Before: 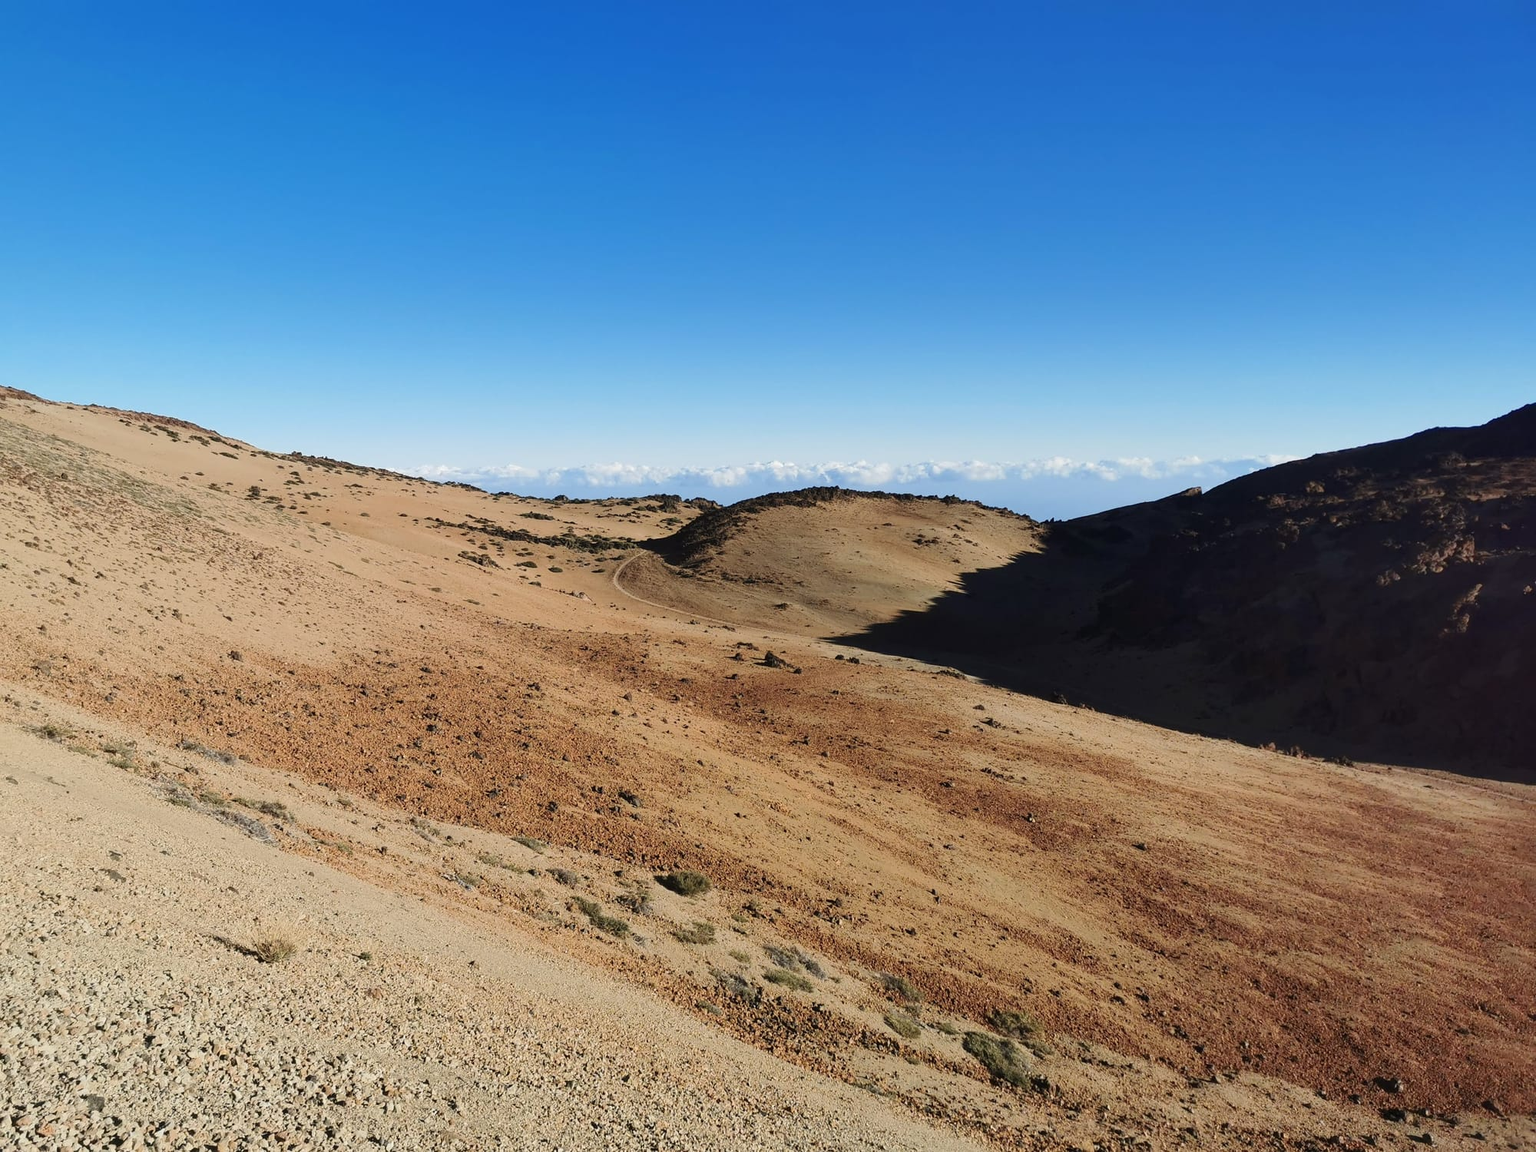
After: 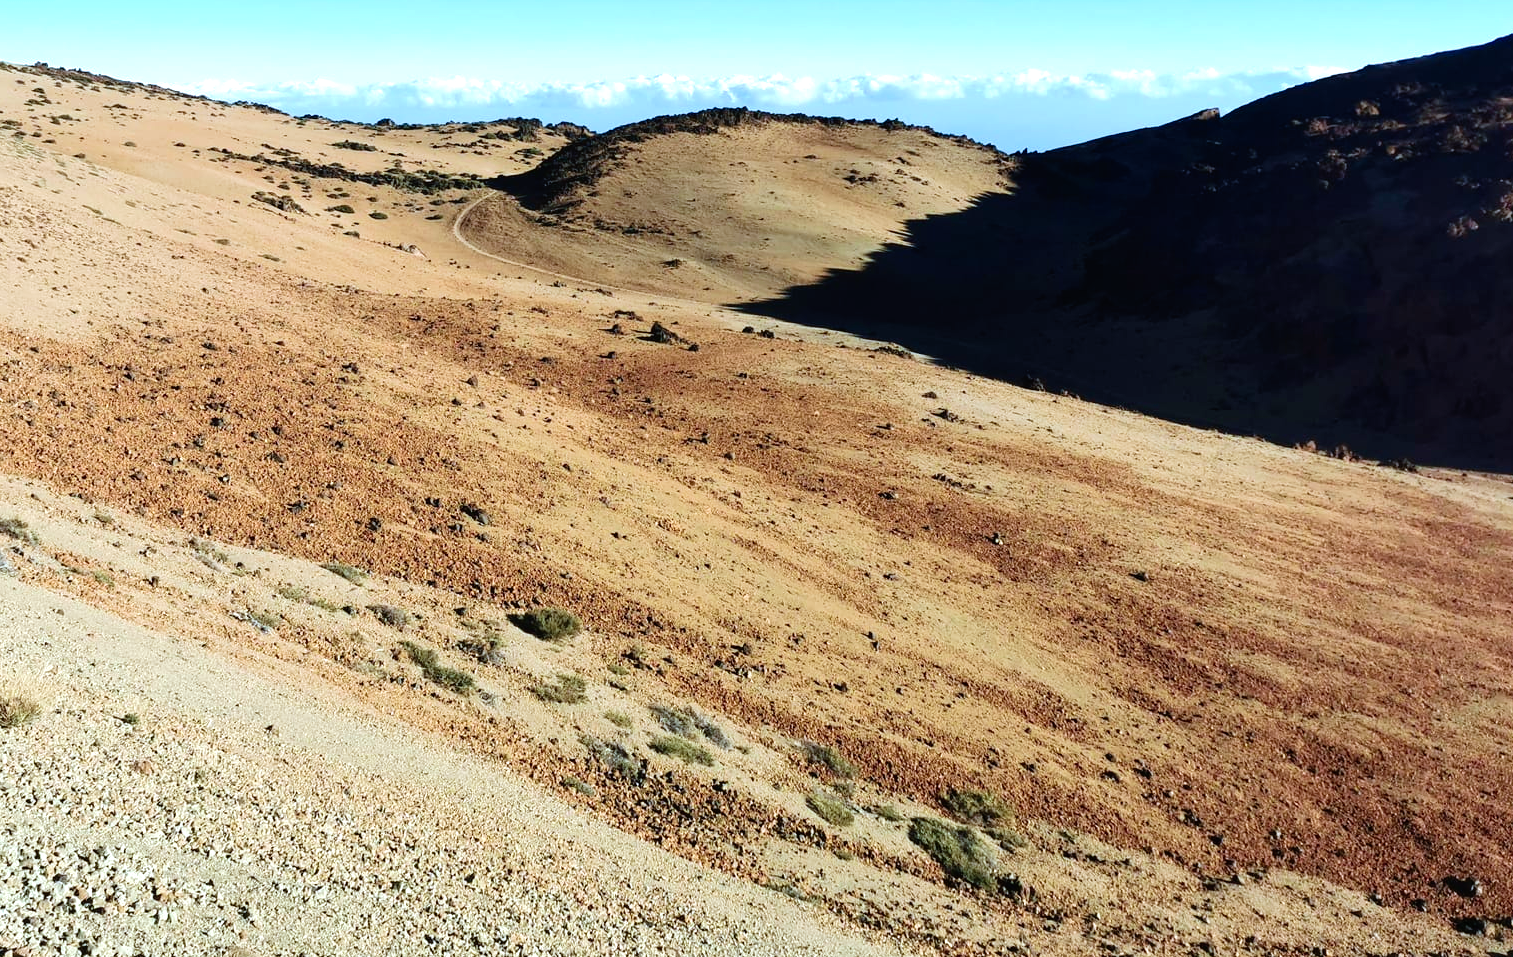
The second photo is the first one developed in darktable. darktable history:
crop and rotate: left 17.299%, top 35.115%, right 7.015%, bottom 1.024%
tone curve: curves: ch0 [(0, 0) (0.003, 0.003) (0.011, 0.003) (0.025, 0.007) (0.044, 0.014) (0.069, 0.02) (0.1, 0.03) (0.136, 0.054) (0.177, 0.099) (0.224, 0.156) (0.277, 0.227) (0.335, 0.302) (0.399, 0.375) (0.468, 0.456) (0.543, 0.54) (0.623, 0.625) (0.709, 0.717) (0.801, 0.807) (0.898, 0.895) (1, 1)], preserve colors none
velvia: on, module defaults
color calibration: illuminant F (fluorescent), F source F9 (Cool White Deluxe 4150 K) – high CRI, x 0.374, y 0.373, temperature 4158.34 K
exposure: exposure 0.648 EV, compensate highlight preservation false
